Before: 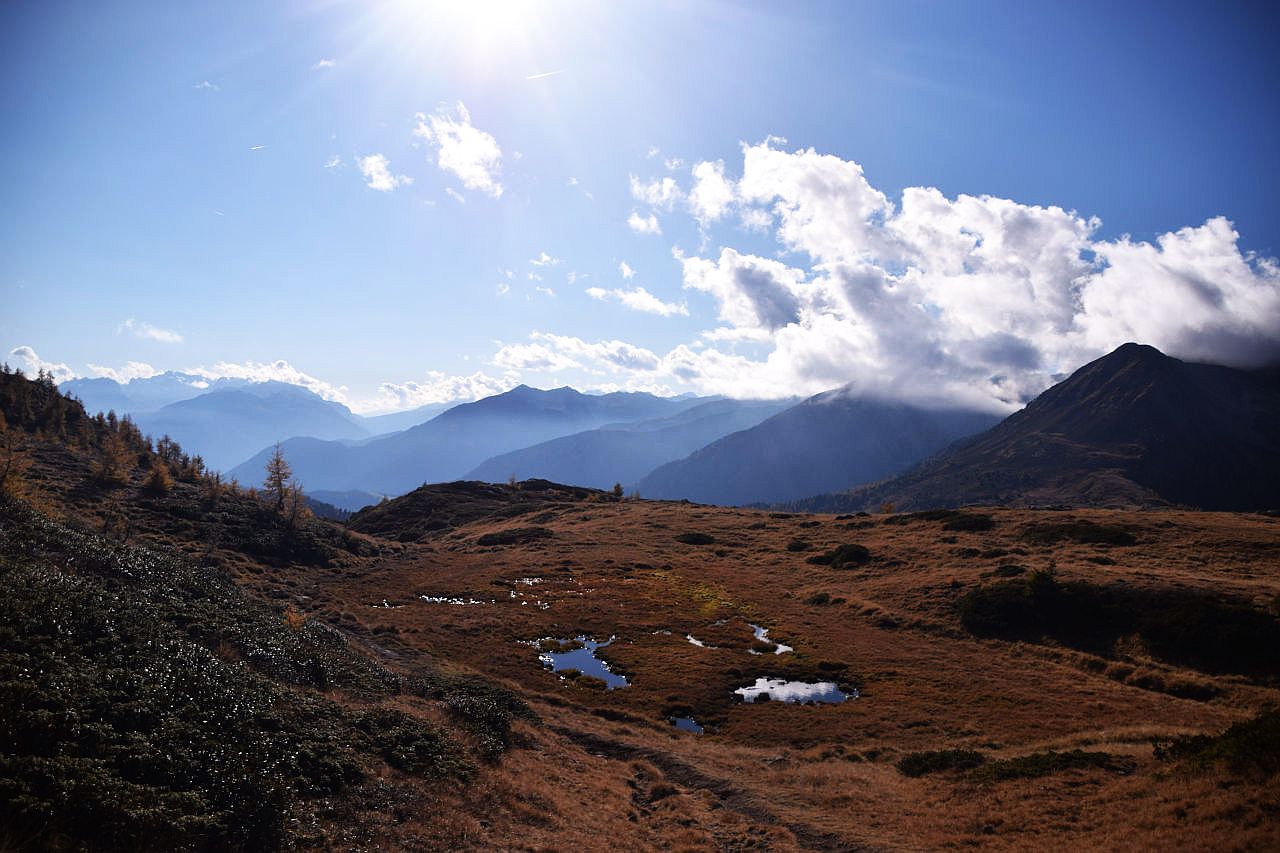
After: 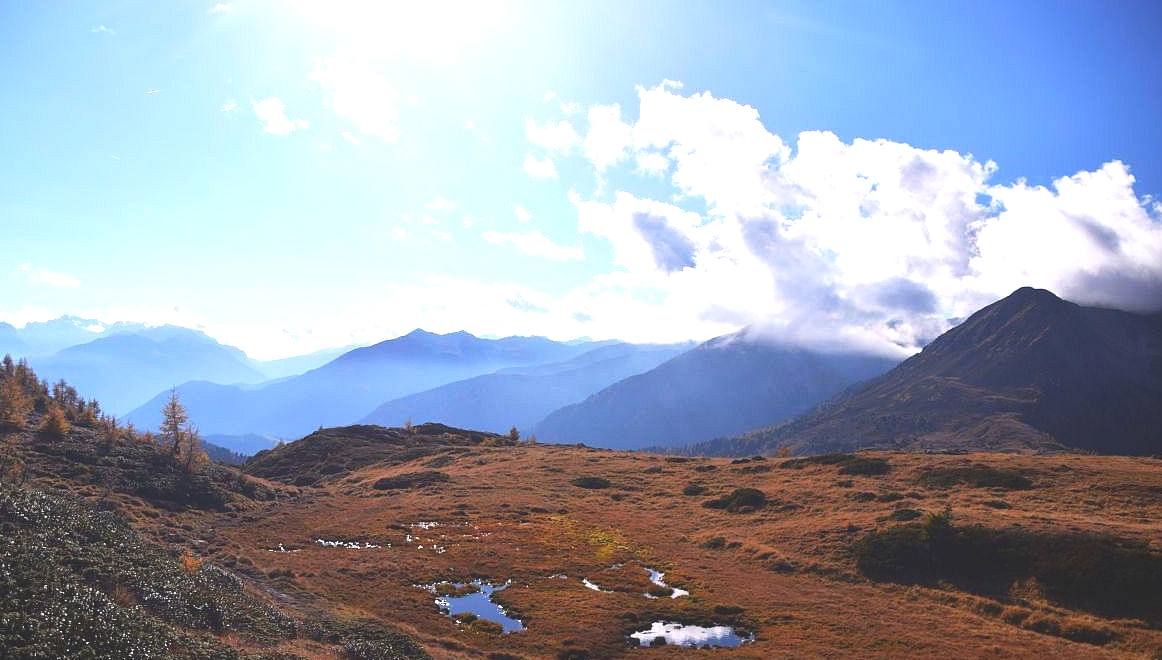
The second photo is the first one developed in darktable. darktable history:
exposure: black level correction 0, exposure 1.3 EV, compensate exposure bias true, compensate highlight preservation false
crop: left 8.155%, top 6.611%, bottom 15.385%
base curve: preserve colors none
contrast brightness saturation: contrast -0.28
